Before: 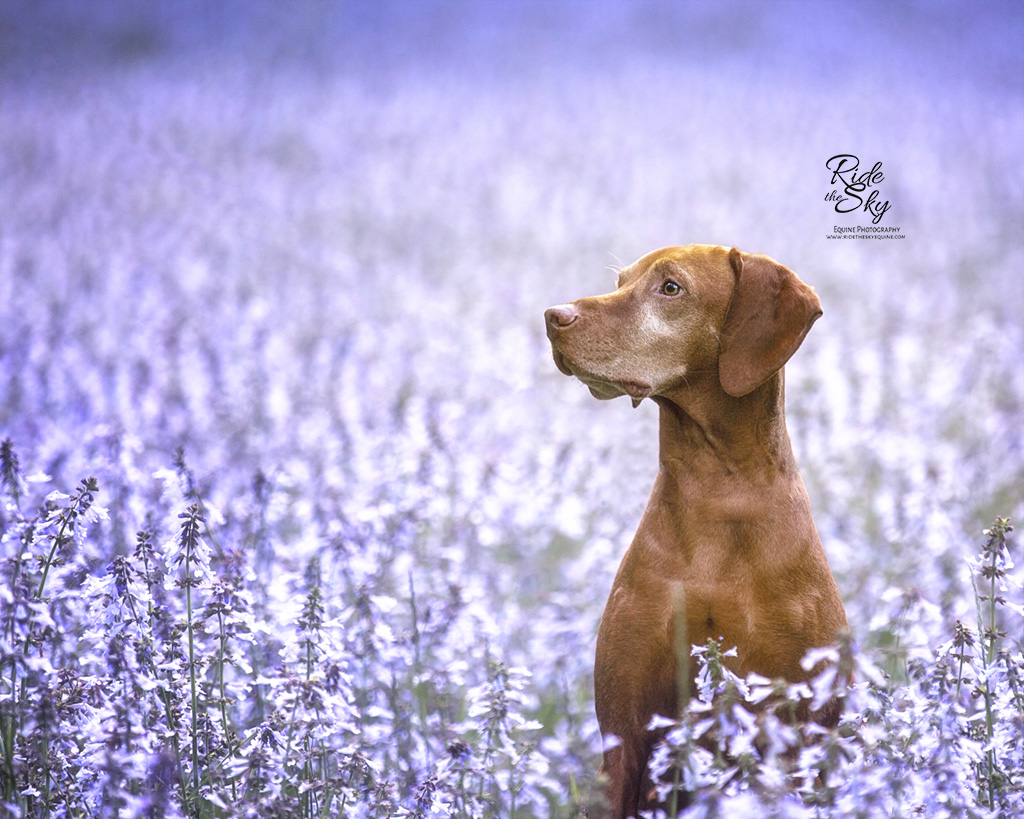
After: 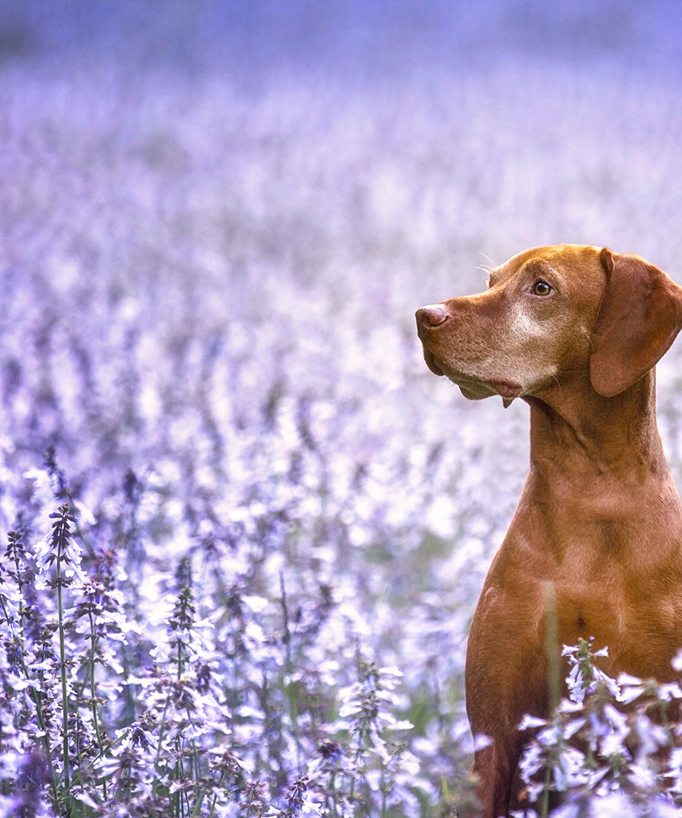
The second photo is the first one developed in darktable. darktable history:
crop and rotate: left 12.648%, right 20.685%
color calibration: x 0.342, y 0.355, temperature 5146 K
shadows and highlights: low approximation 0.01, soften with gaussian
